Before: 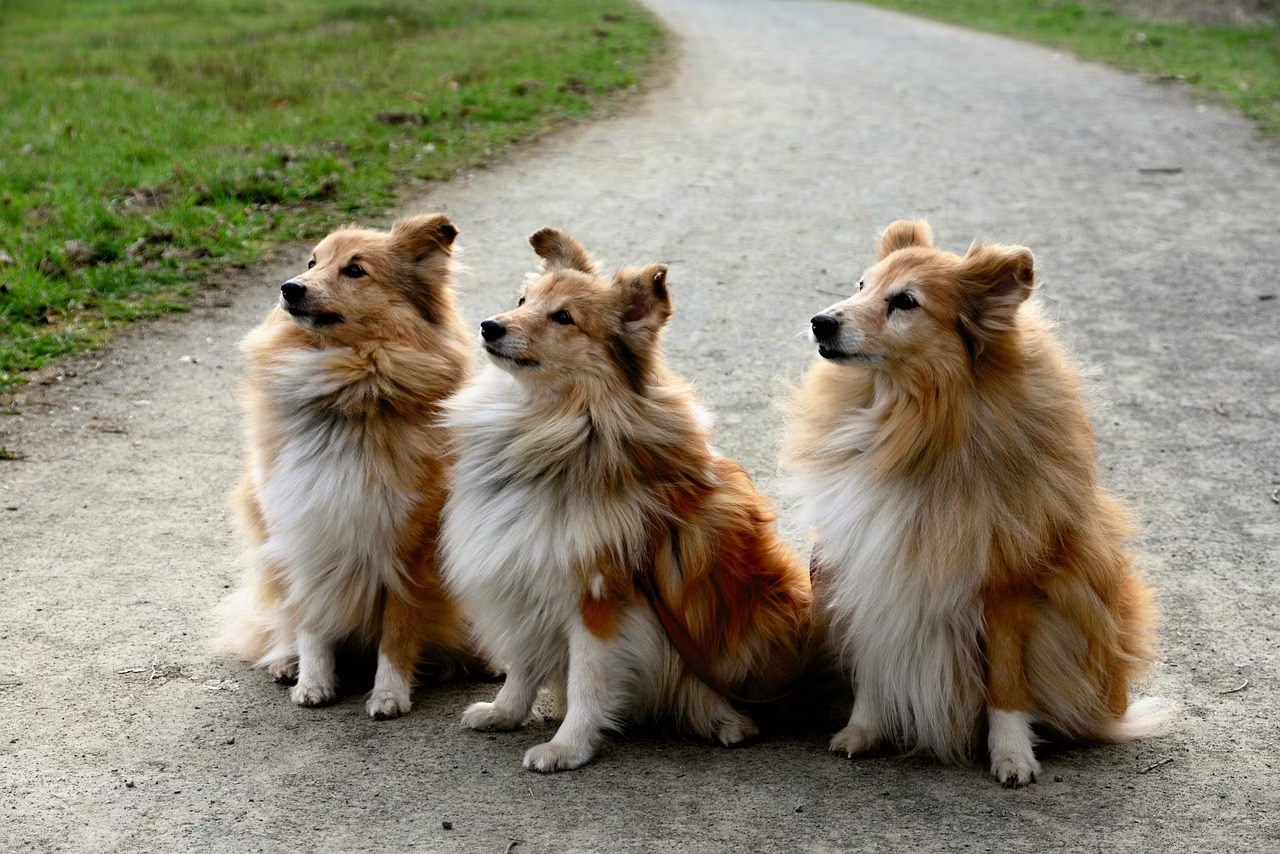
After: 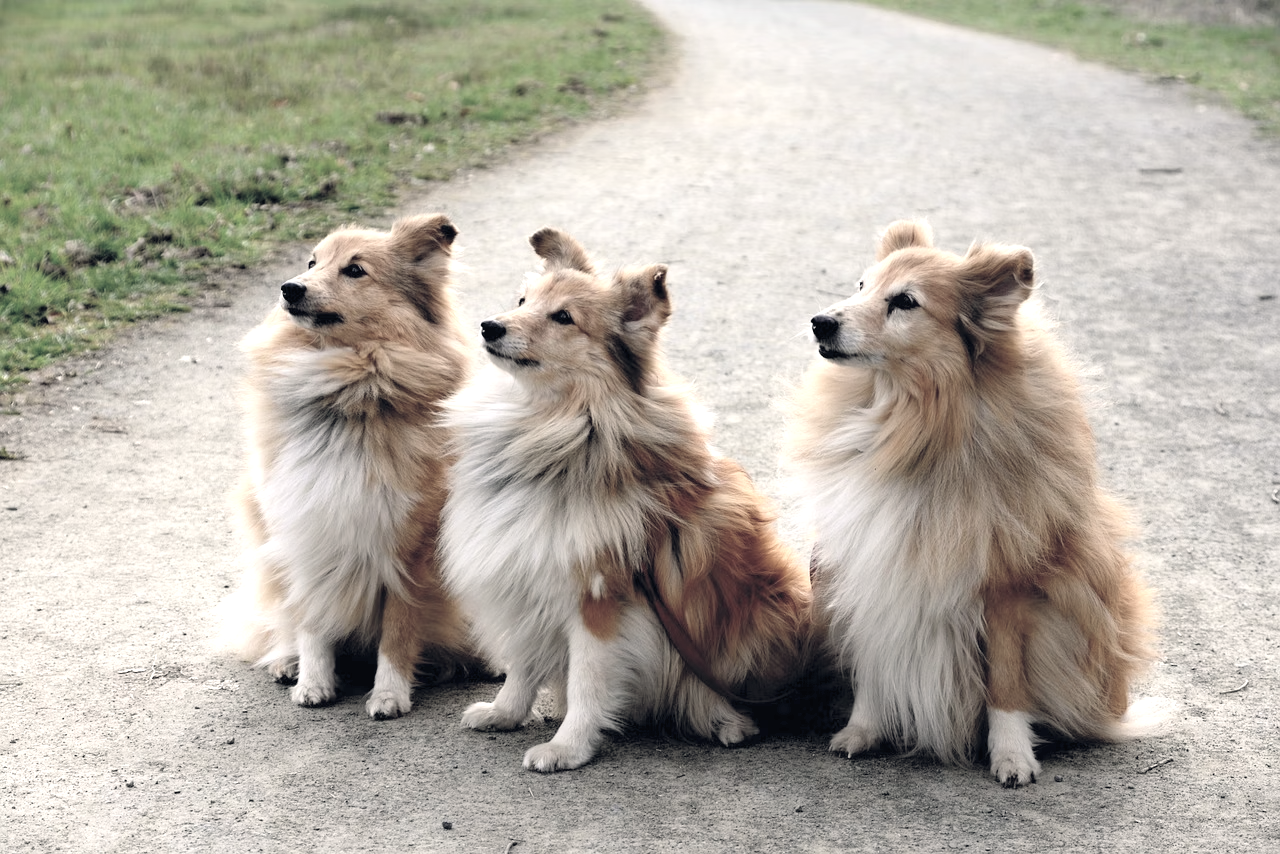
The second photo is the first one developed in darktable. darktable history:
color balance rgb: shadows lift › hue 87.51°, highlights gain › chroma 1.62%, highlights gain › hue 55.1°, global offset › chroma 0.1%, global offset › hue 253.66°, linear chroma grading › global chroma 0.5%
exposure: black level correction 0, exposure 0.5 EV, compensate exposure bias true, compensate highlight preservation false
white balance: red 1, blue 1
contrast brightness saturation: brightness 0.18, saturation -0.5
